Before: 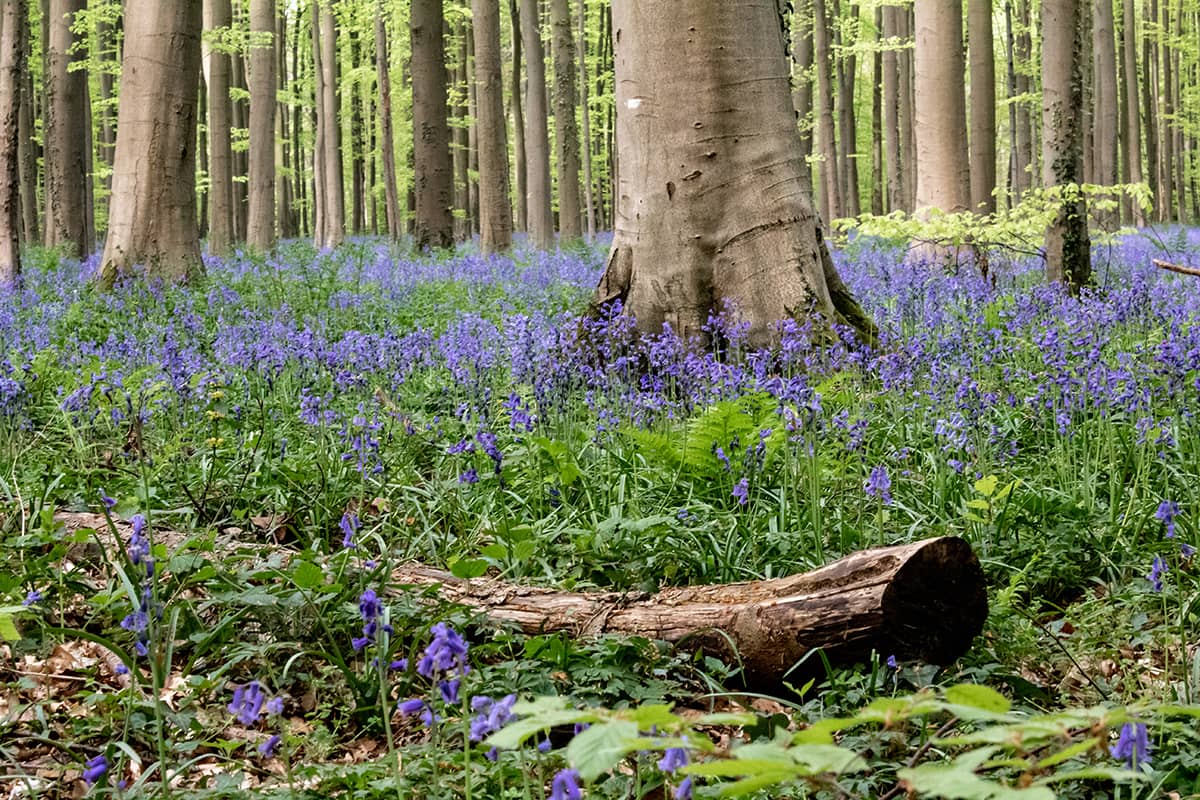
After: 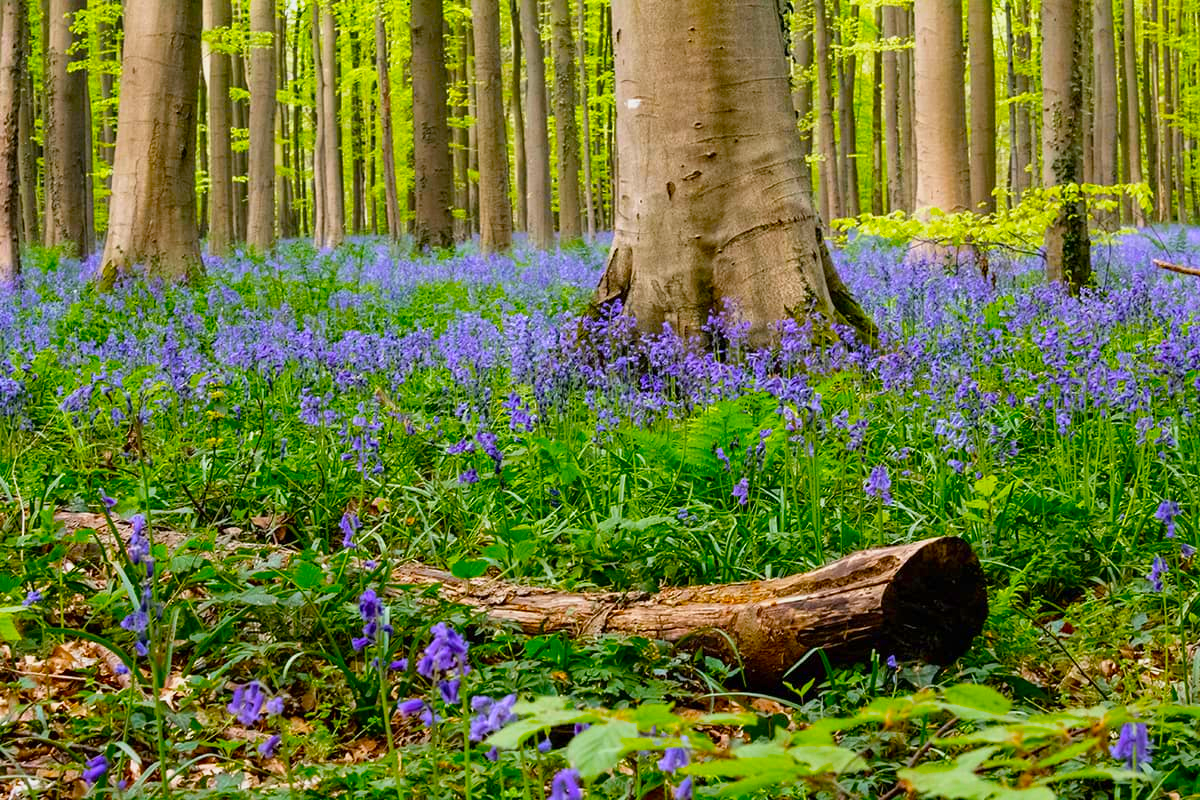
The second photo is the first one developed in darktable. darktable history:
tone equalizer: on, module defaults
color balance: input saturation 134.34%, contrast -10.04%, contrast fulcrum 19.67%, output saturation 133.51%
